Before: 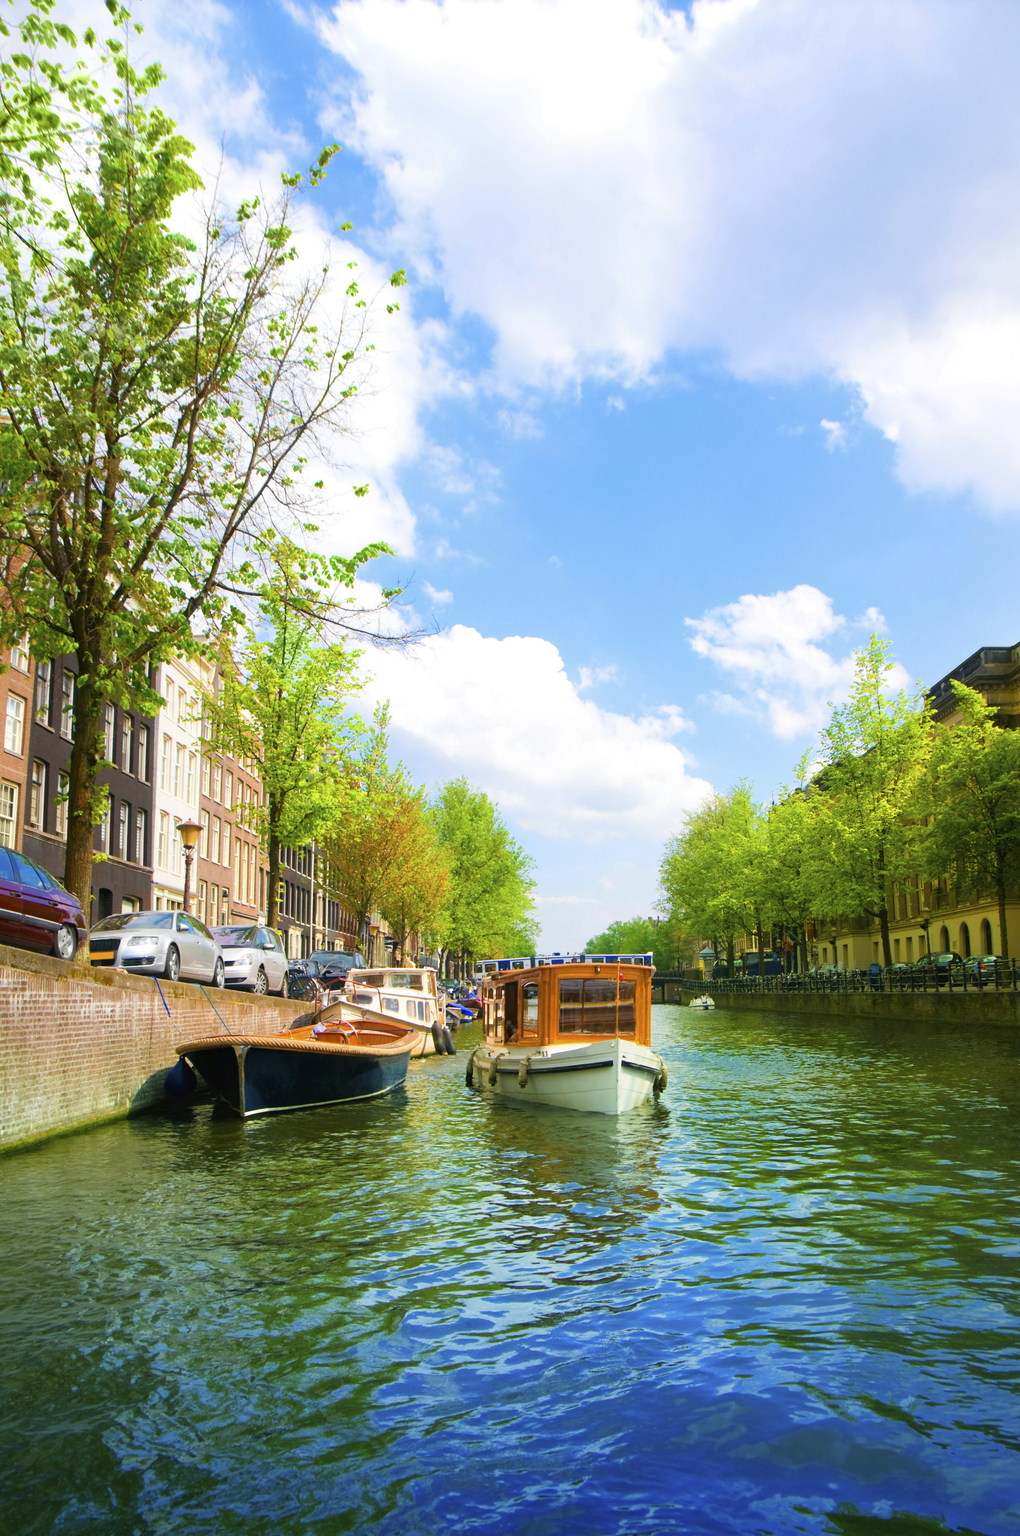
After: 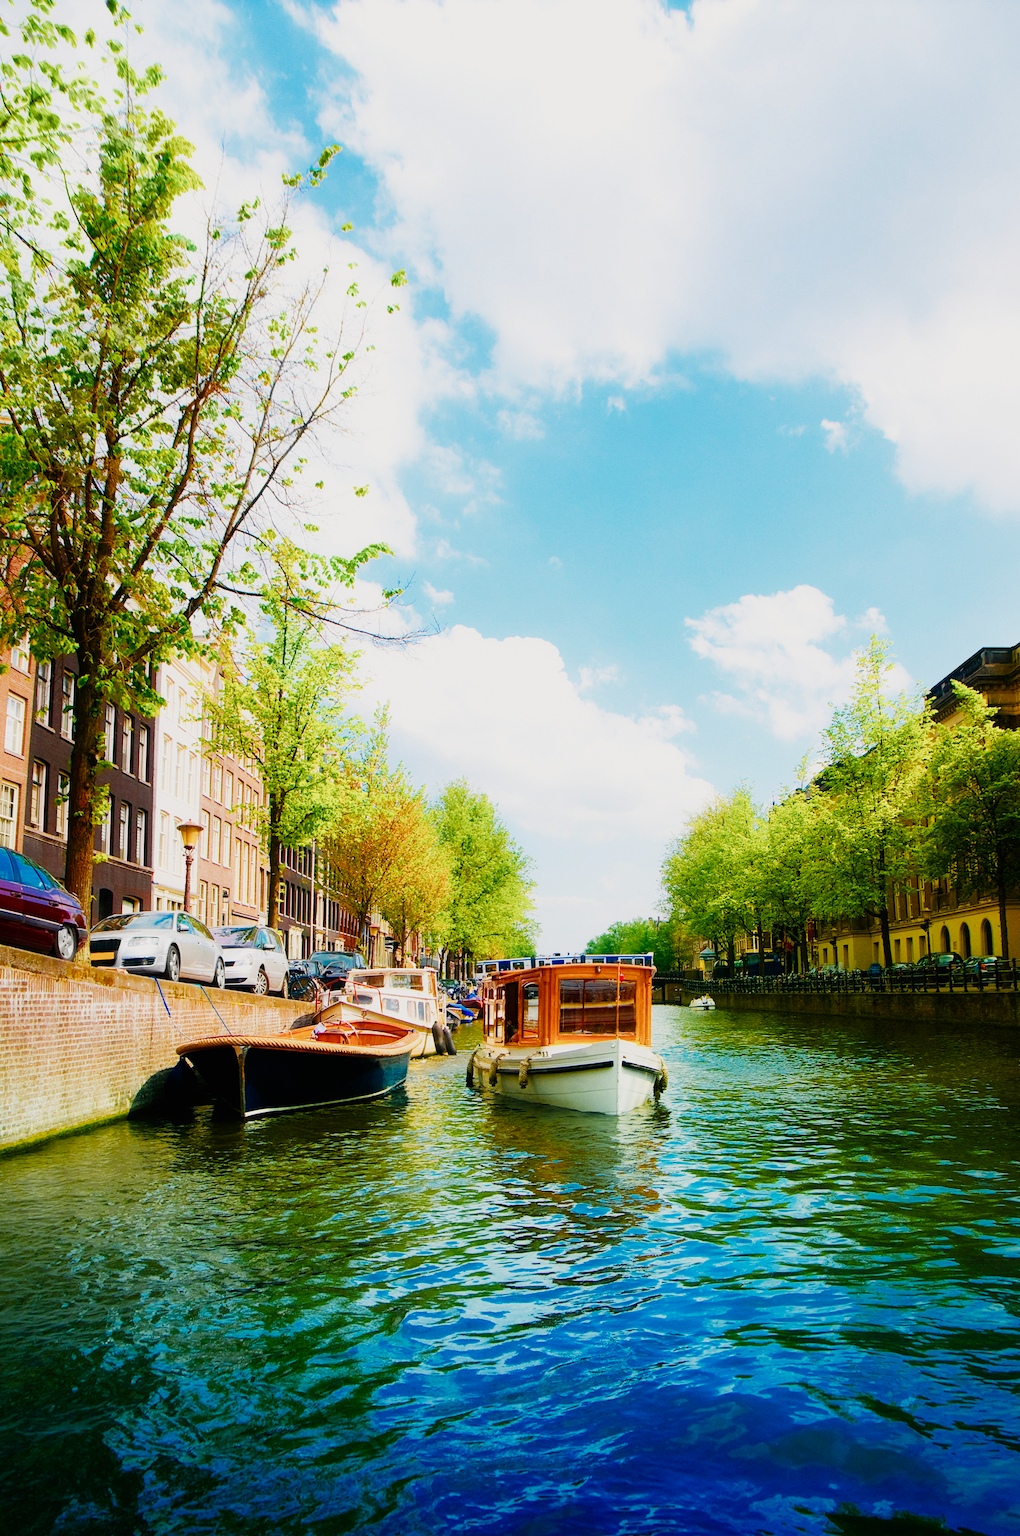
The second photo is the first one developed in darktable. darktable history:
contrast equalizer: y [[0.5, 0.486, 0.447, 0.446, 0.489, 0.5], [0.5 ×6], [0.5 ×6], [0 ×6], [0 ×6]]
color equalizer: saturation › orange 1.03, saturation › green 0.92, saturation › blue 1.05, hue › yellow -4.8, hue › green 2.4, brightness › red 0.96, brightness › orange 1.04, brightness › yellow 1.04, brightness › green 0.9, brightness › cyan 0.953, brightness › blue 0.92, brightness › lavender 0.98, brightness › magenta 0.98 | blend: blend mode normal, opacity 100%; mask: uniform (no mask)
diffuse or sharpen "_builtin_sharpen demosaicing | AA filter": edge sensitivity 1, 1st order anisotropy 100%, 2nd order anisotropy 100%, 3rd order anisotropy 100%, 4th order anisotropy 100%, 1st order speed -25%, 2nd order speed -25%, 3rd order speed -25%, 4th order speed -25%
diffuse or sharpen "_builtin_local contrast | fast": radius span 512, edge sensitivity 0.01, edge threshold 0.05, 3rd order anisotropy 500%, 3rd order speed -50%, central radius 512
diffuse or sharpen "_builtin_lens deblur | medium": iterations 16, radius span 10, edge sensitivity 3, edge threshold 1, 1st order anisotropy 100%, 3rd order anisotropy 100%, 1st order speed -25%, 2nd order speed 12.5%, 3rd order speed -50%, 4th order speed 25%
diffuse or sharpen "bloom 20%": radius span 32, 1st order speed 50%, 2nd order speed 50%, 3rd order speed 50%, 4th order speed 50% | blend: blend mode normal, opacity 20%; mask: uniform (no mask)
grain "film": coarseness 0.09 ISO, strength 10%
rgb primaries "creative|lucid": red purity 1.05, green hue 0.035, green purity 1.05, blue hue -0.052, blue purity 1.1
sigmoid: contrast 1.7, skew -0.2, preserve hue 0%, red attenuation 0.1, red rotation 0.035, green attenuation 0.1, green rotation -0.017, blue attenuation 0.15, blue rotation -0.052, base primaries Rec2020
color balance rgb "creative|lucid": shadows lift › chroma 1%, shadows lift › hue 28.8°, power › hue 60°, highlights gain › chroma 1%, highlights gain › hue 60°, global offset › luminance 0.25%, perceptual saturation grading › highlights -20%, perceptual saturation grading › shadows 20%, perceptual brilliance grading › highlights 10%, perceptual brilliance grading › shadows -5%, global vibrance 19.67%
